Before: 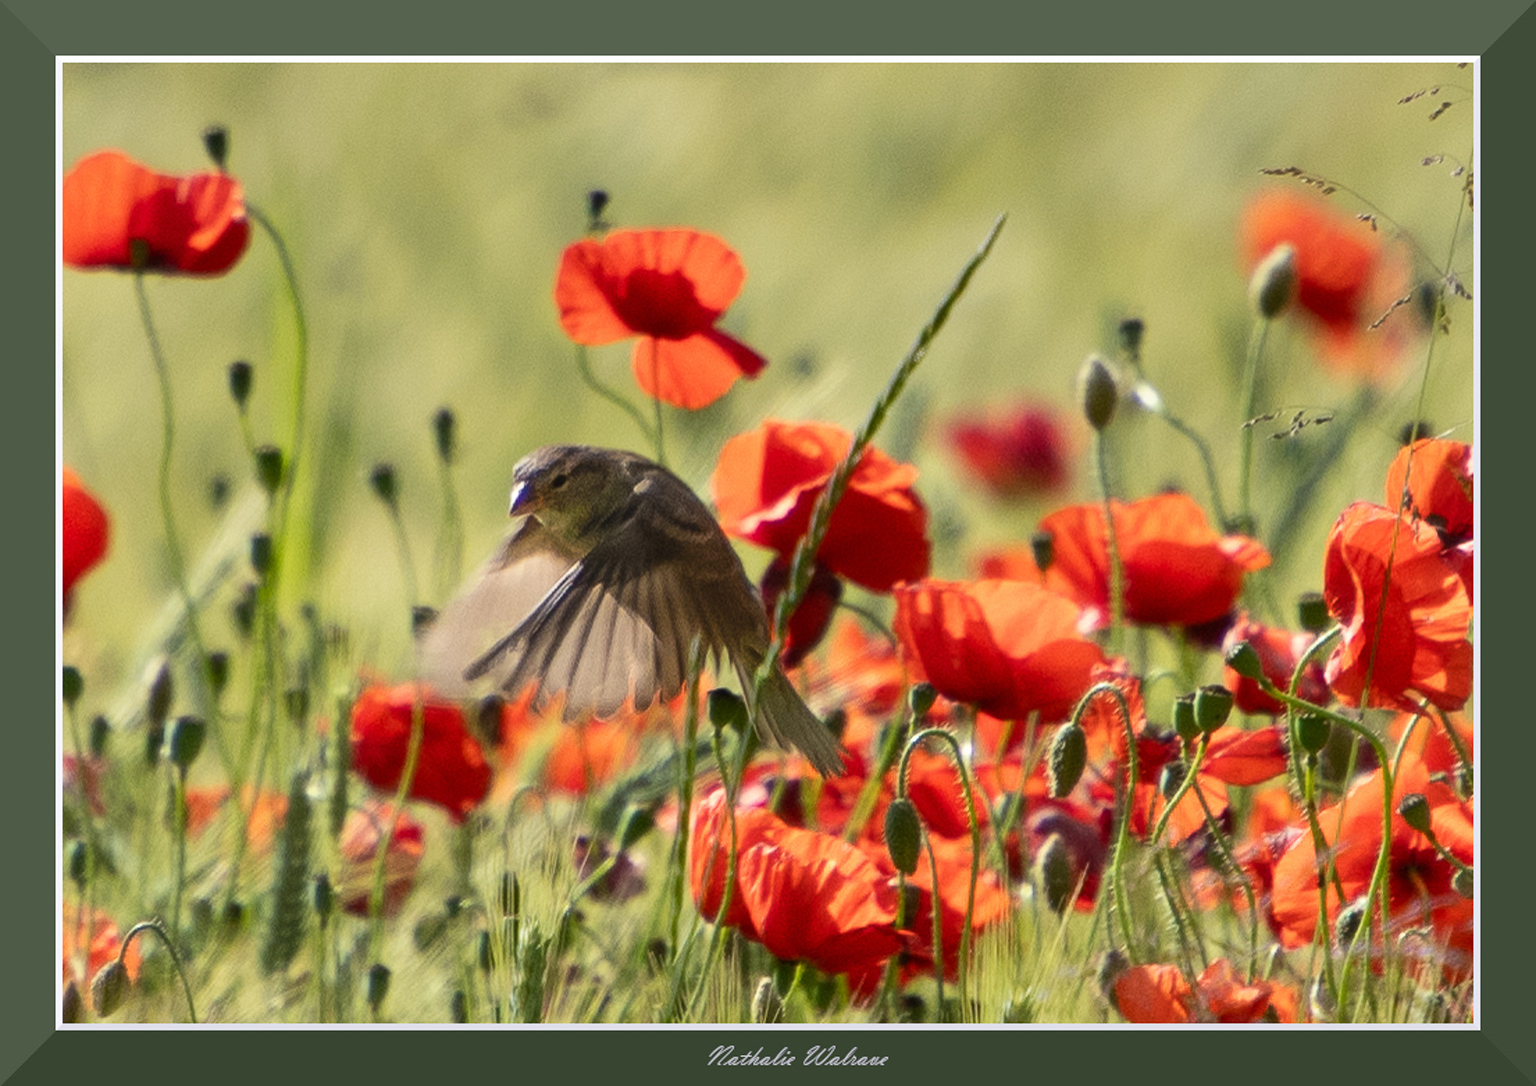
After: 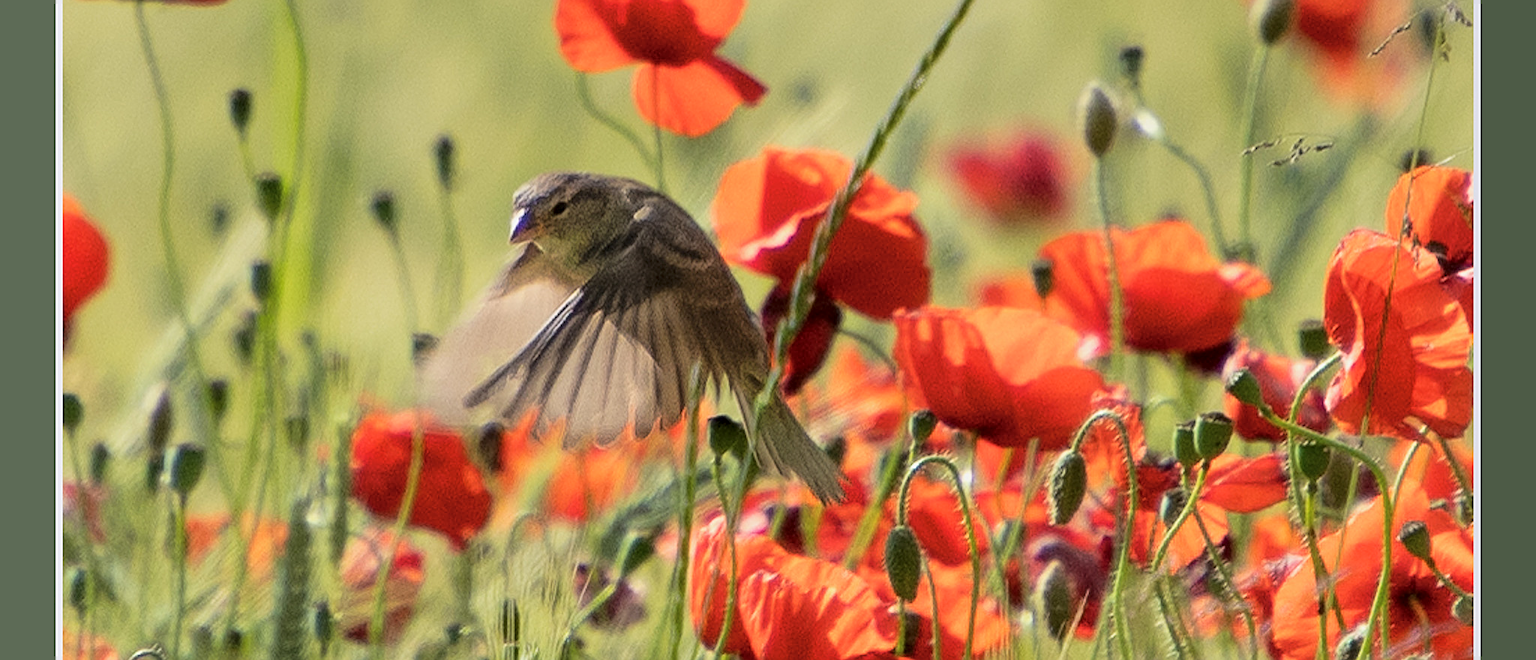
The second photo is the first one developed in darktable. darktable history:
tone curve: curves: ch0 [(0.047, 0) (0.292, 0.352) (0.657, 0.678) (1, 0.958)], color space Lab, independent channels, preserve colors none
crop and rotate: top 25.194%, bottom 14.006%
sharpen: on, module defaults
